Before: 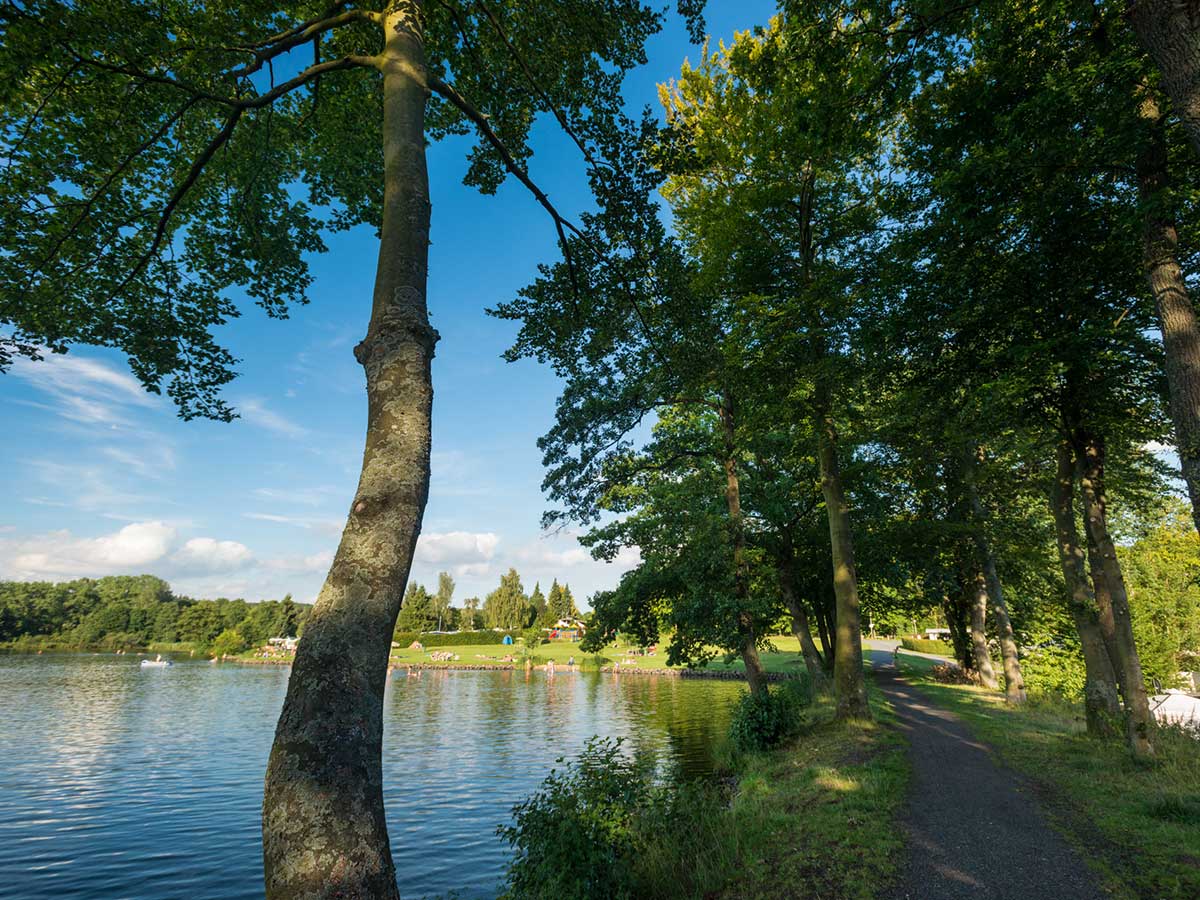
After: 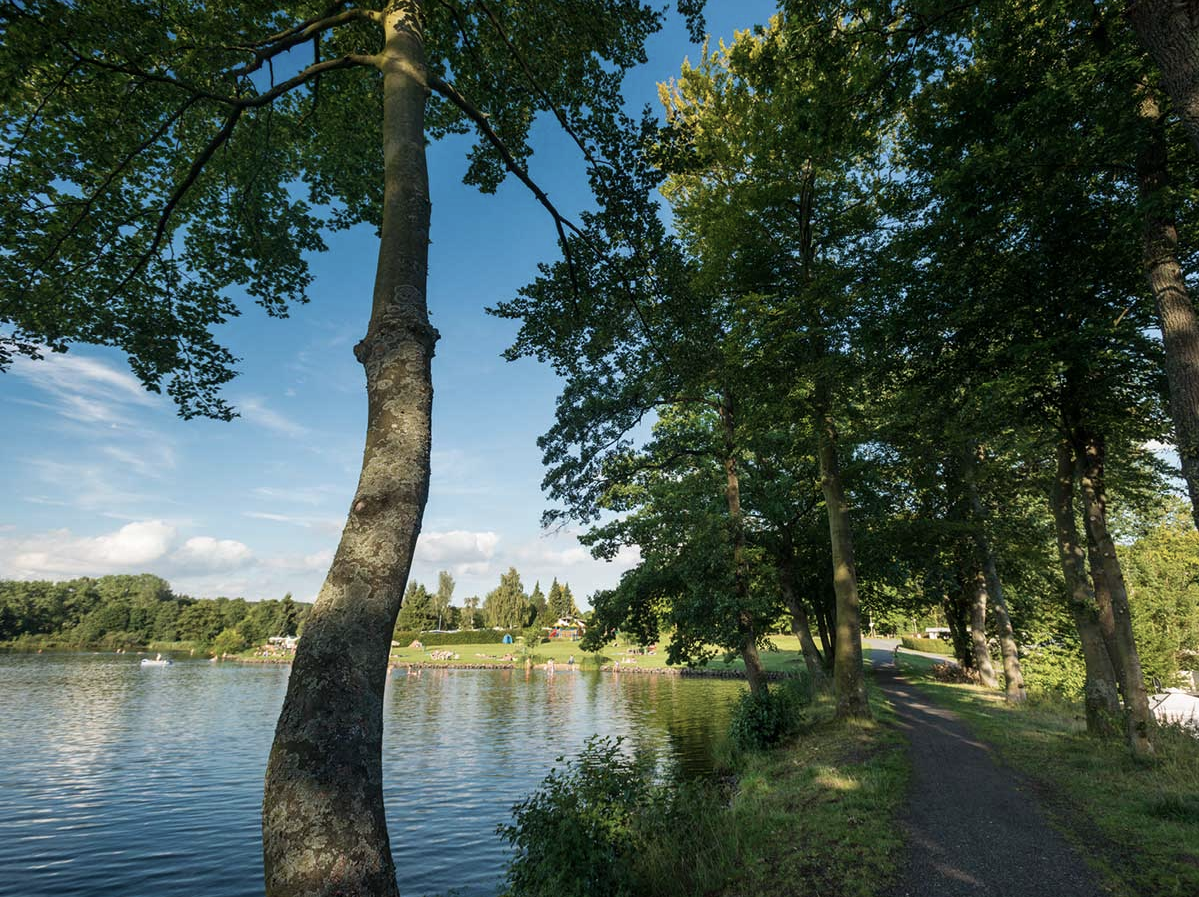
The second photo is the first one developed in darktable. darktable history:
contrast brightness saturation: contrast 0.058, brightness -0.01, saturation -0.224
crop: top 0.19%, bottom 0.131%
